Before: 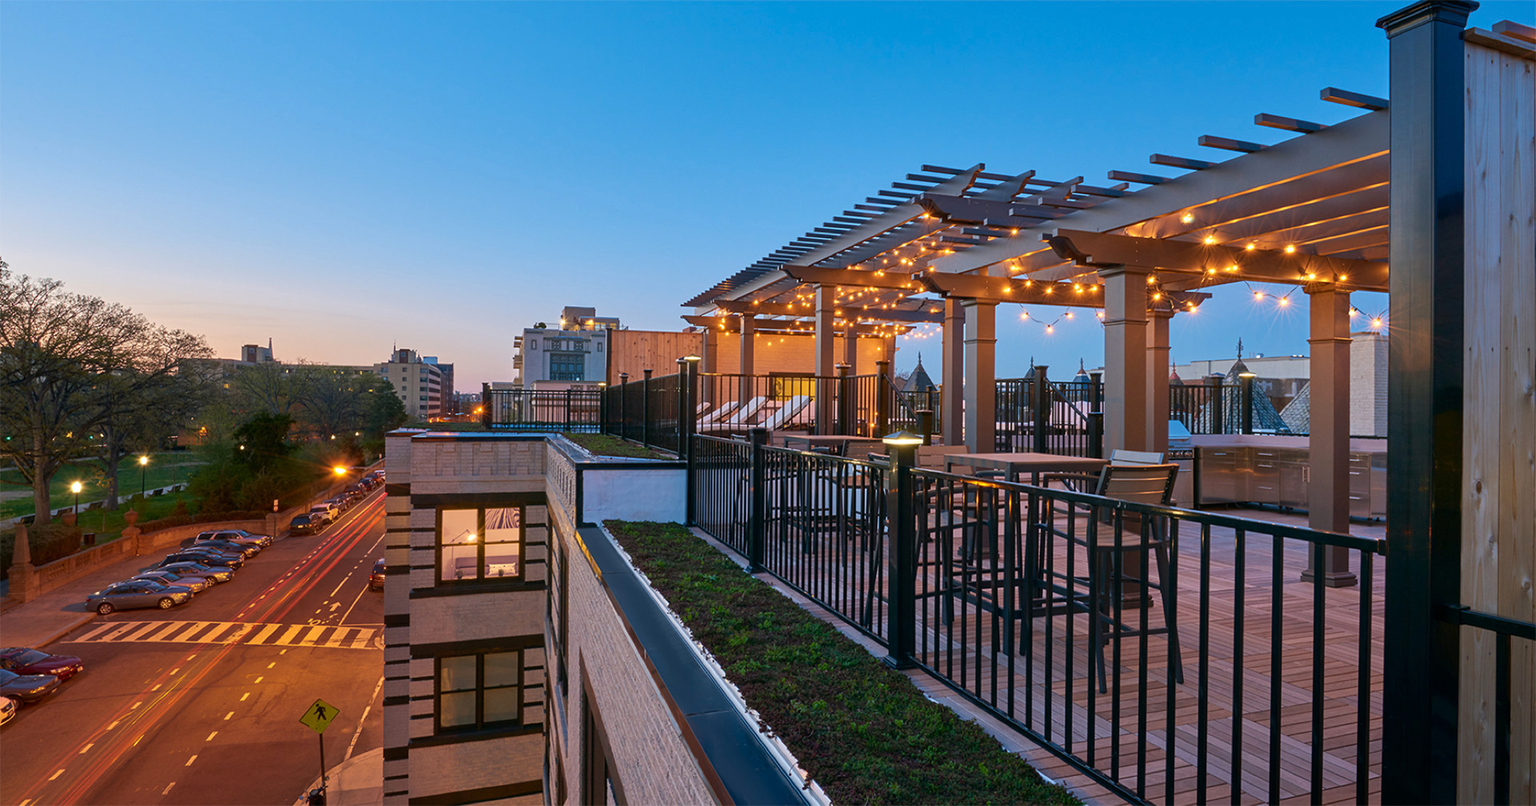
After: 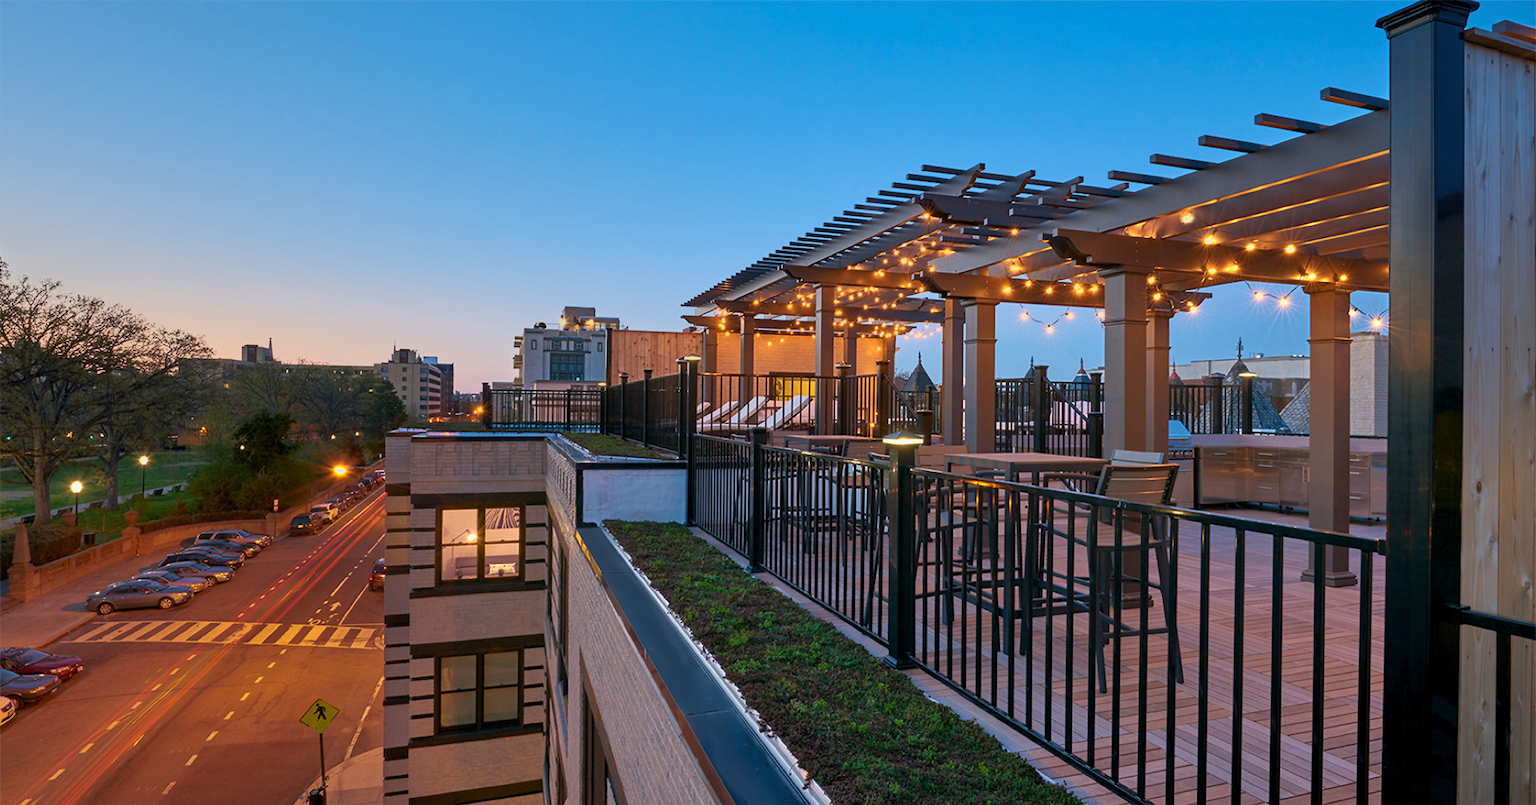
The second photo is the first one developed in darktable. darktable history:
levels: levels [0.026, 0.507, 0.987]
tone equalizer: -7 EV -0.63 EV, -6 EV 1 EV, -5 EV -0.45 EV, -4 EV 0.43 EV, -3 EV 0.41 EV, -2 EV 0.15 EV, -1 EV -0.15 EV, +0 EV -0.39 EV, smoothing diameter 25%, edges refinement/feathering 10, preserve details guided filter
